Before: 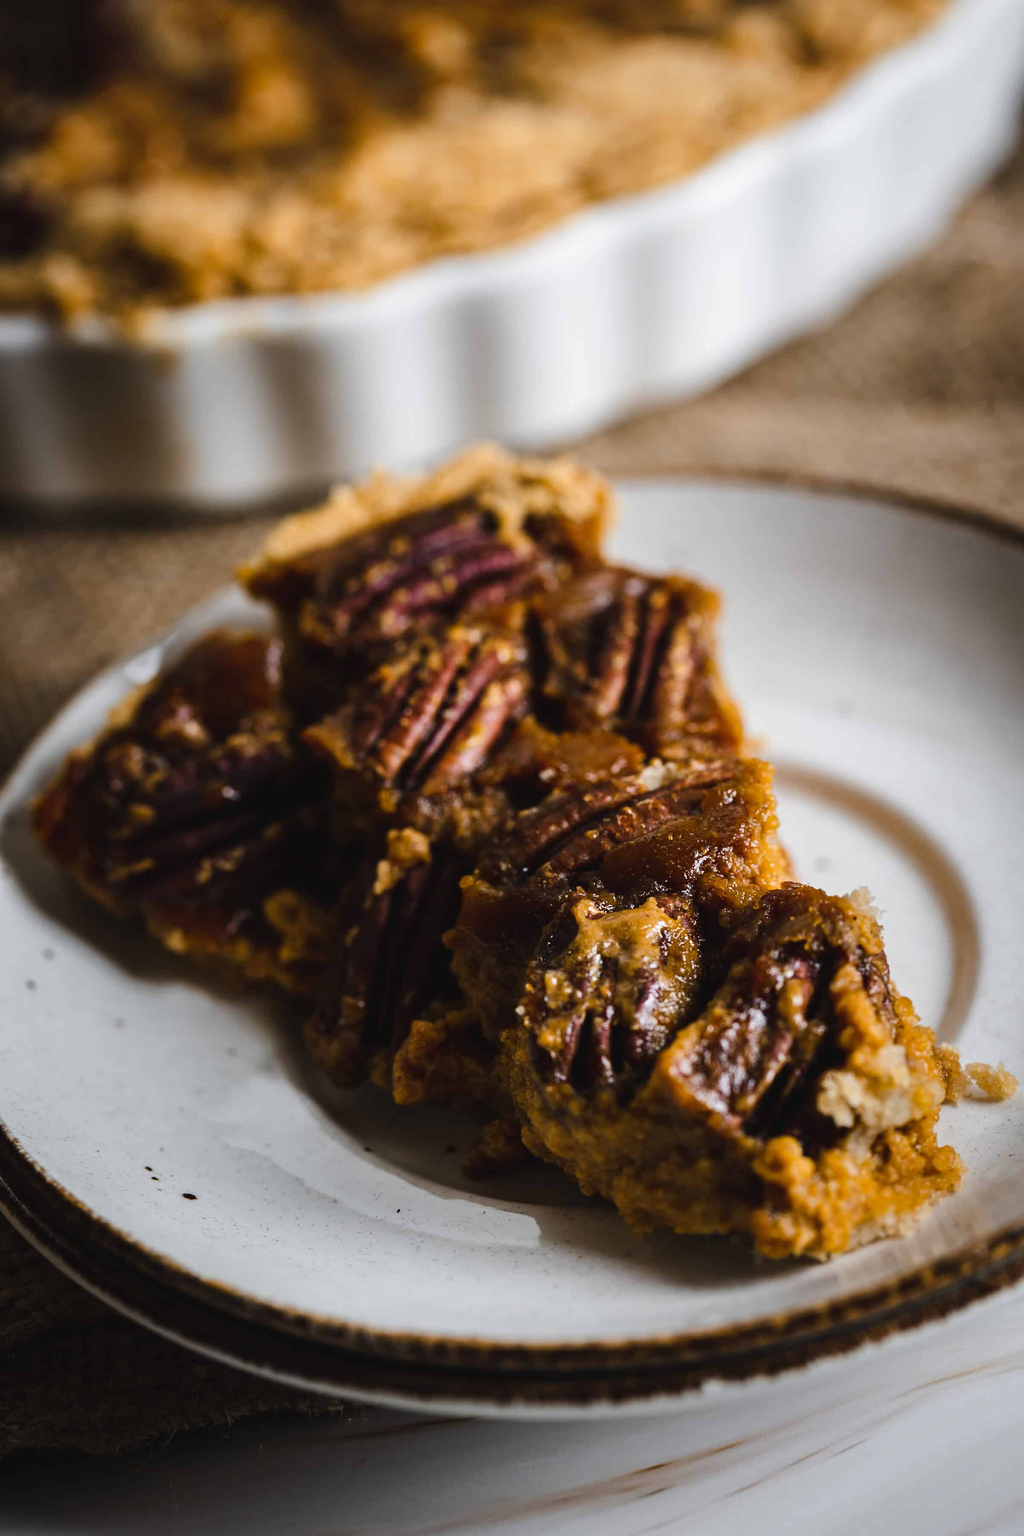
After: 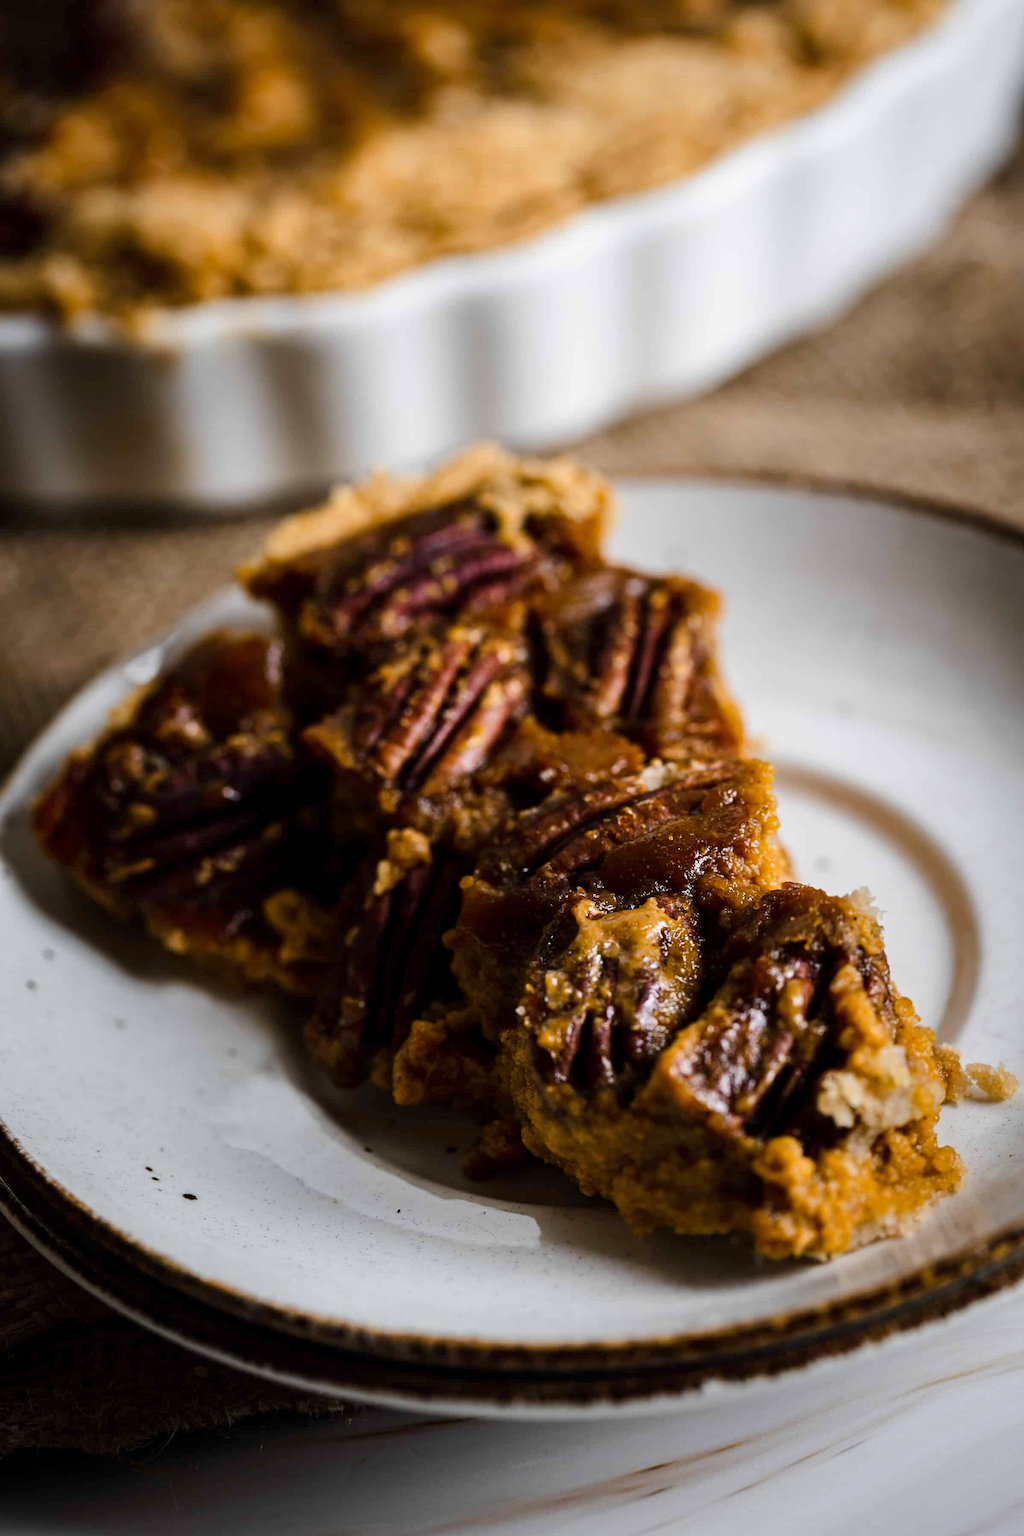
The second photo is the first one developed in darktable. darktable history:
exposure: black level correction 0.004, exposure 0.017 EV, compensate exposure bias true, compensate highlight preservation false
